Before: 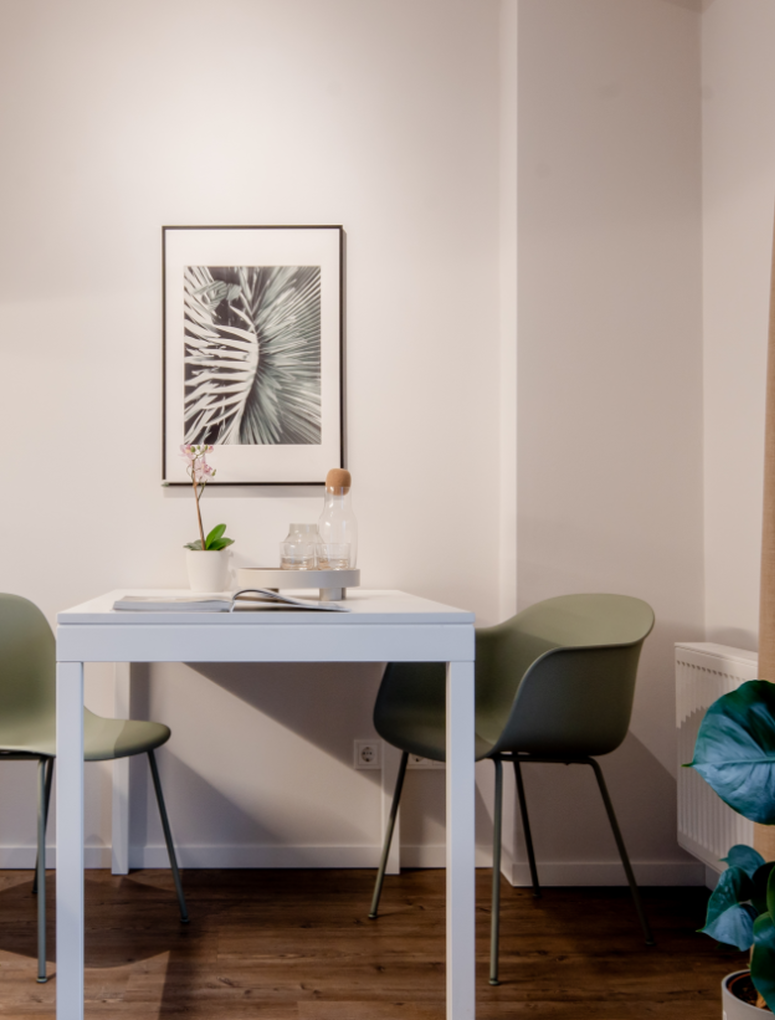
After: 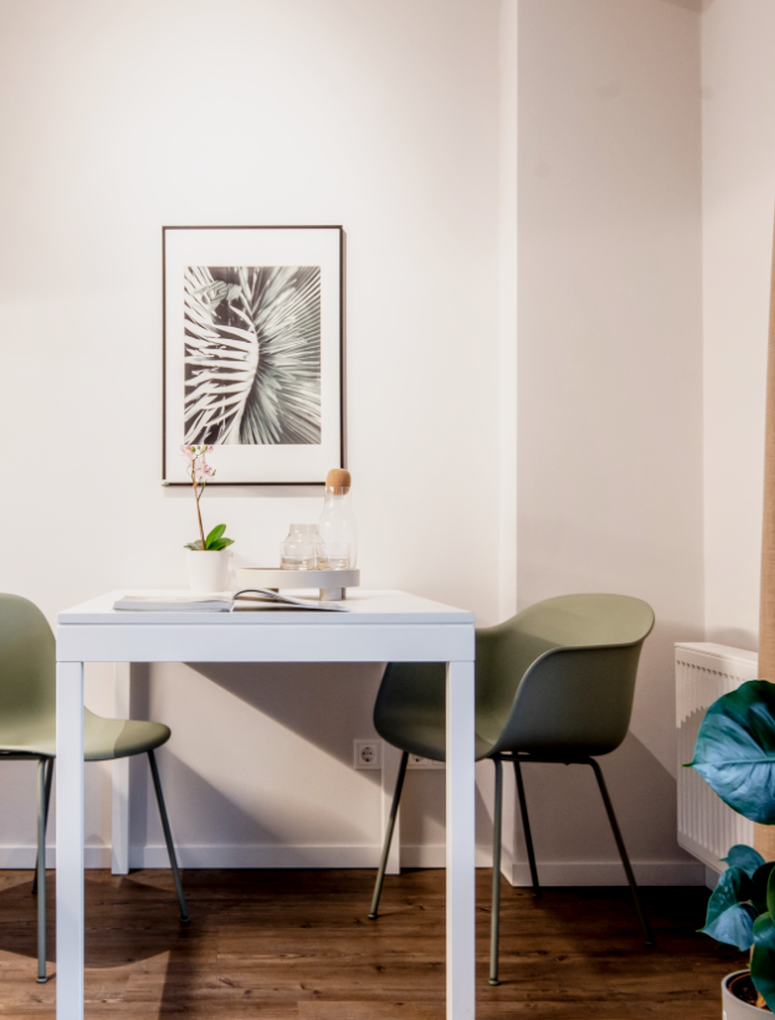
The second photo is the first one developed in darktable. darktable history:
local contrast: on, module defaults
rotate and perspective: automatic cropping off
base curve: curves: ch0 [(0, 0) (0.088, 0.125) (0.176, 0.251) (0.354, 0.501) (0.613, 0.749) (1, 0.877)], preserve colors none
